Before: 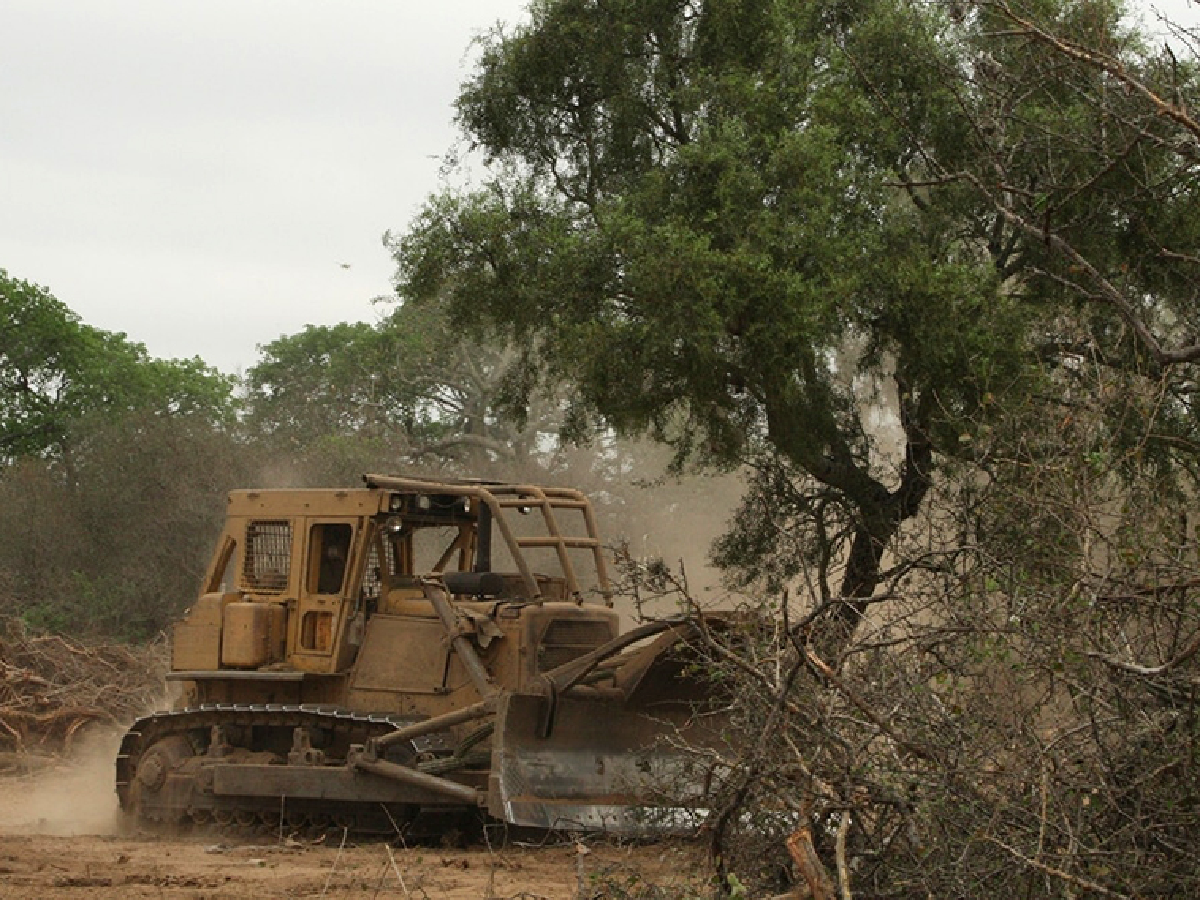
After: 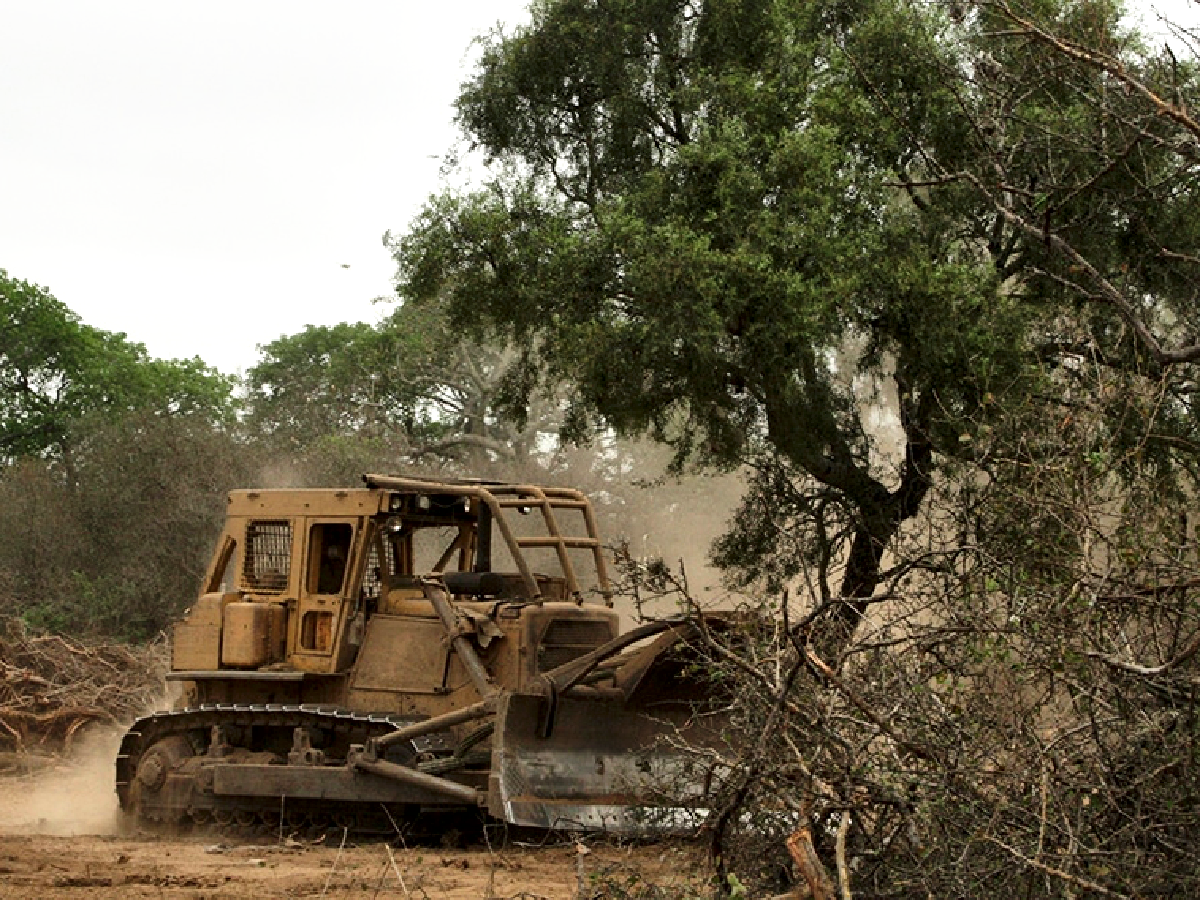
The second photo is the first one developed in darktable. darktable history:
tone curve: curves: ch0 [(0, 0) (0.003, 0.002) (0.011, 0.009) (0.025, 0.02) (0.044, 0.036) (0.069, 0.057) (0.1, 0.081) (0.136, 0.115) (0.177, 0.153) (0.224, 0.202) (0.277, 0.264) (0.335, 0.333) (0.399, 0.409) (0.468, 0.491) (0.543, 0.58) (0.623, 0.675) (0.709, 0.777) (0.801, 0.88) (0.898, 0.98) (1, 1)], preserve colors none
local contrast: mode bilateral grid, contrast 50, coarseness 50, detail 150%, midtone range 0.2
